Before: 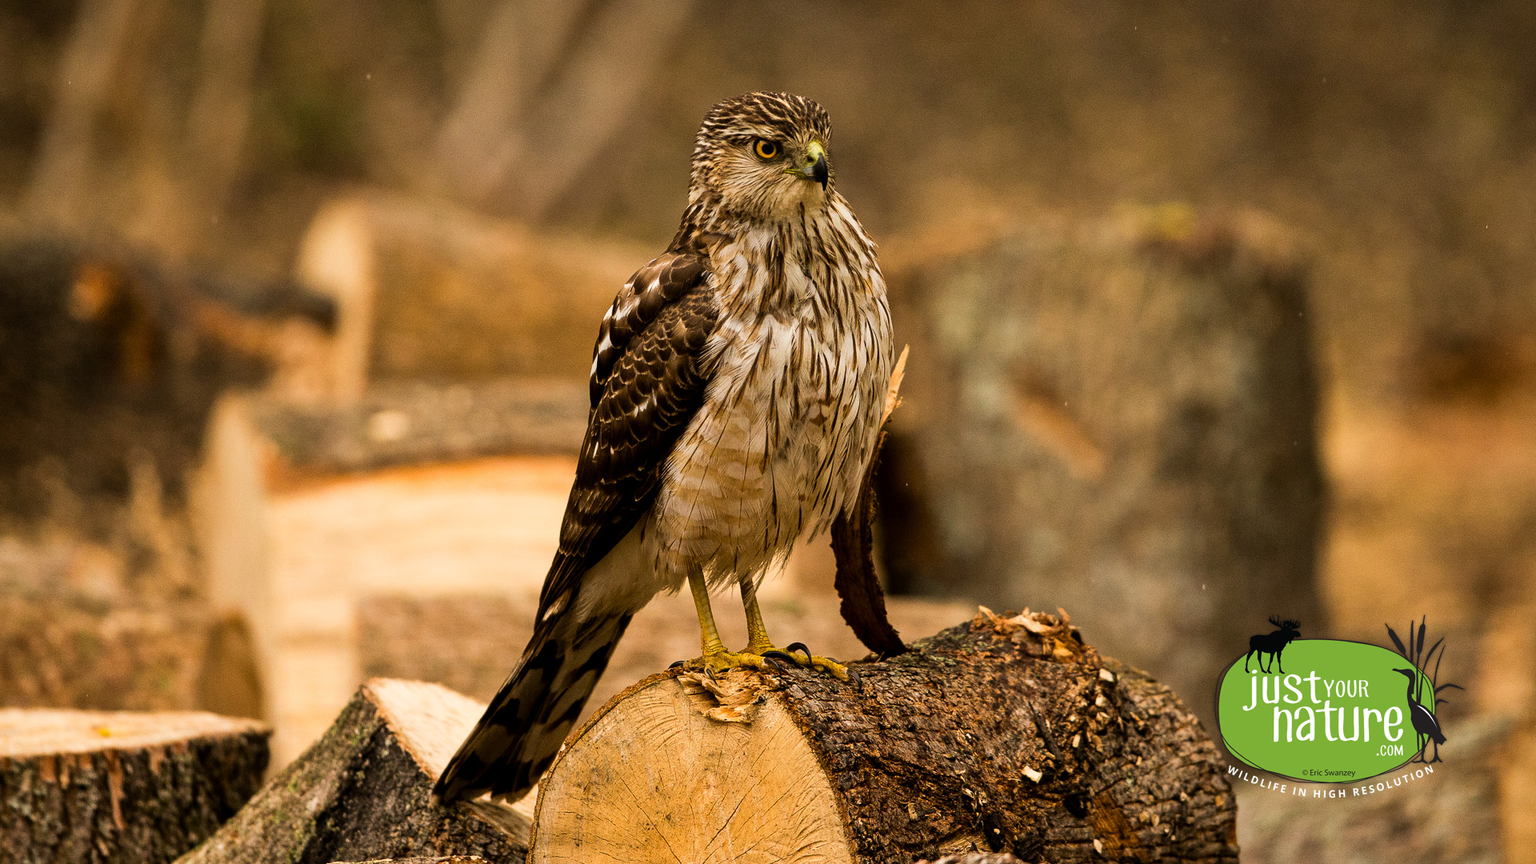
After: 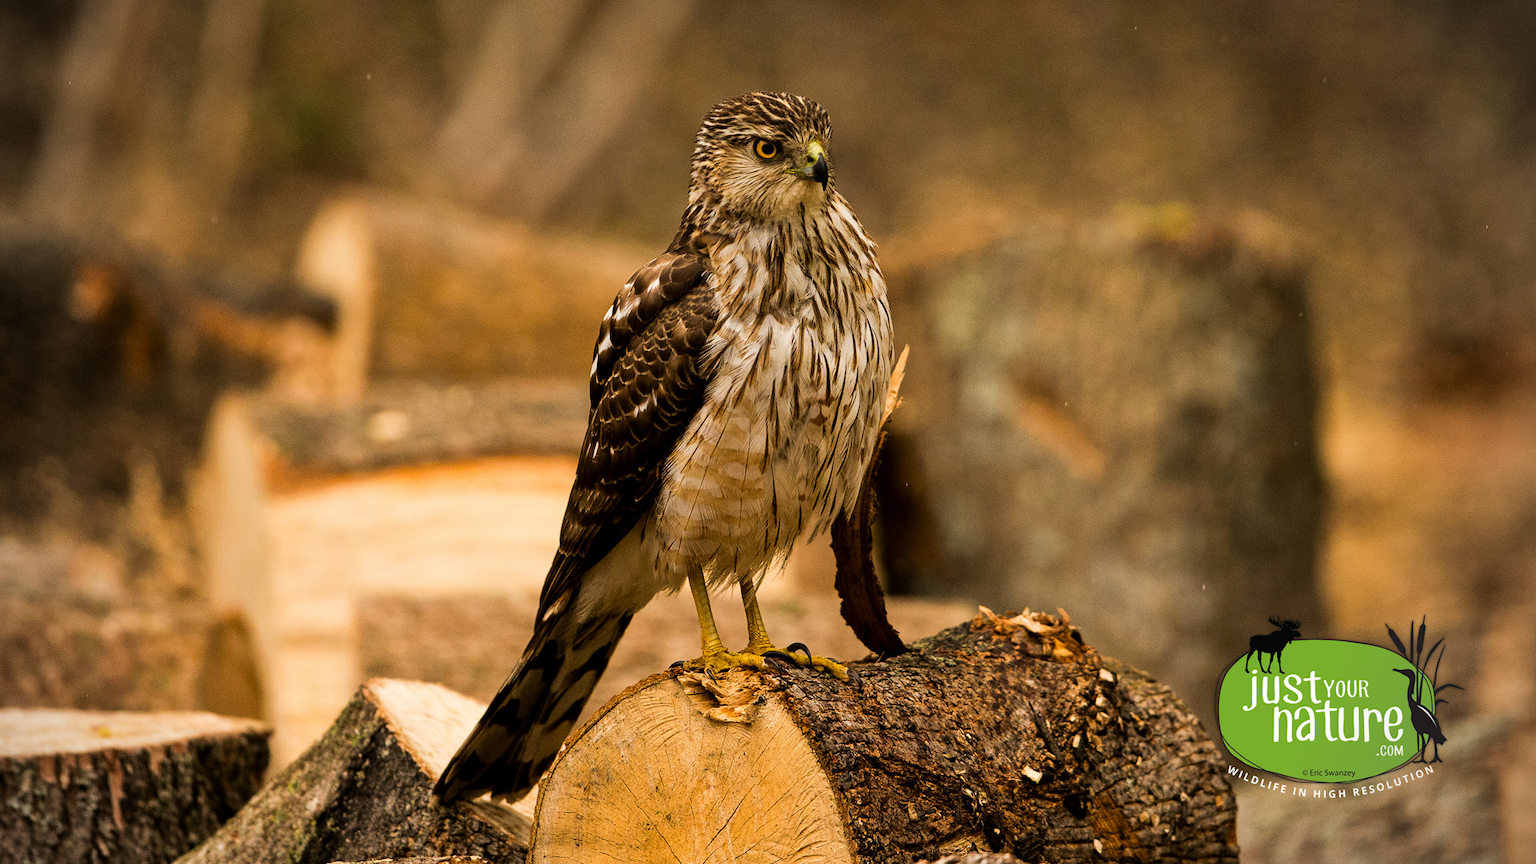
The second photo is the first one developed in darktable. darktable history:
vibrance: vibrance 20%
vignetting: fall-off radius 60.92%
